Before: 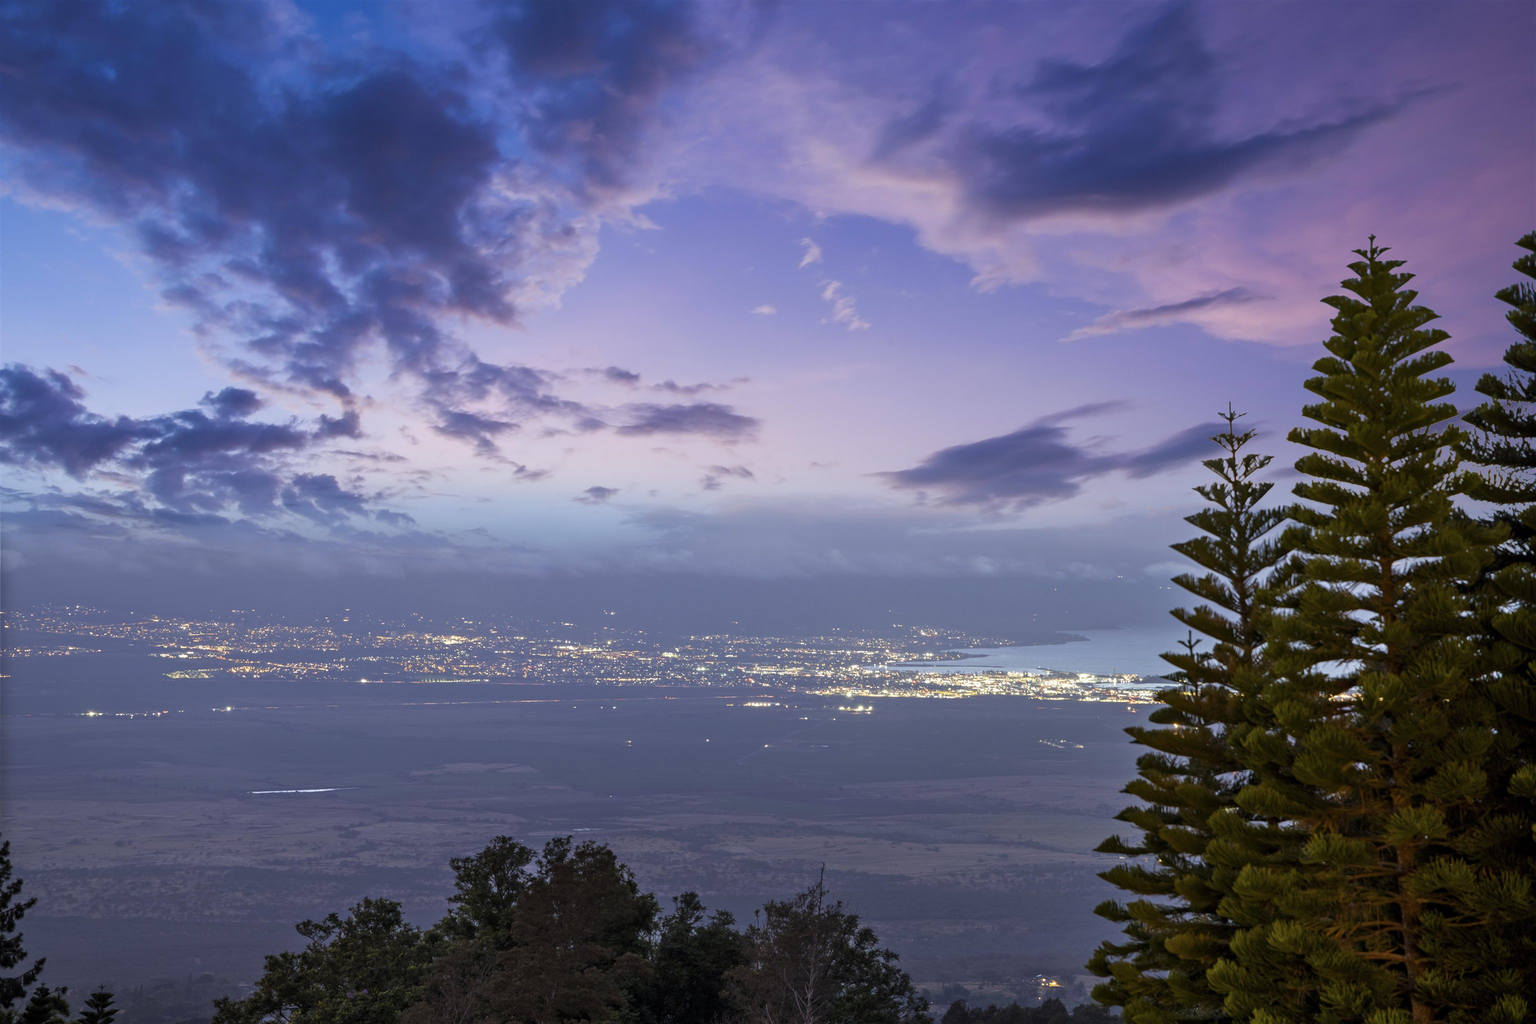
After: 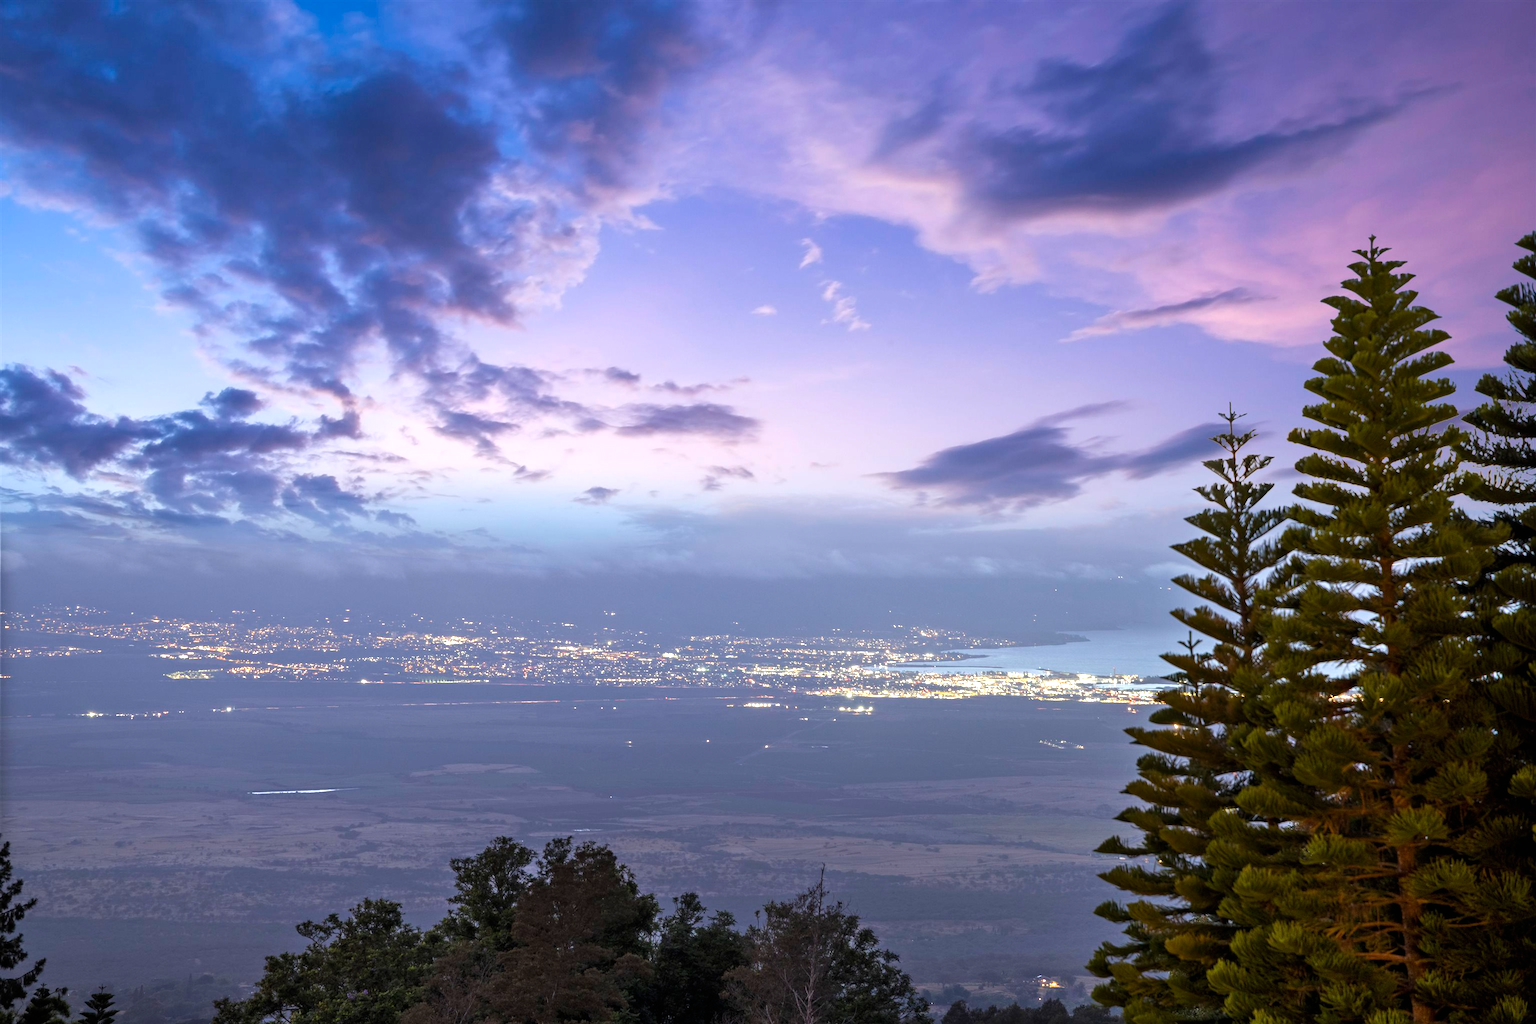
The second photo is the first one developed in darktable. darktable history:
exposure: black level correction 0, exposure 0.595 EV, compensate highlight preservation false
